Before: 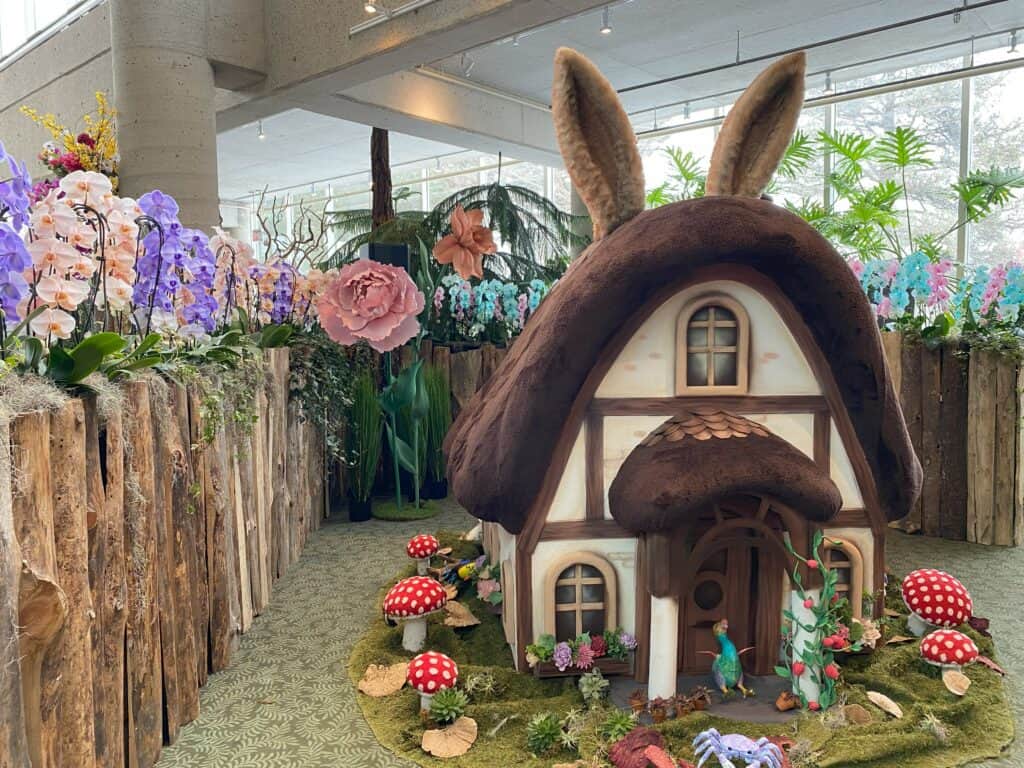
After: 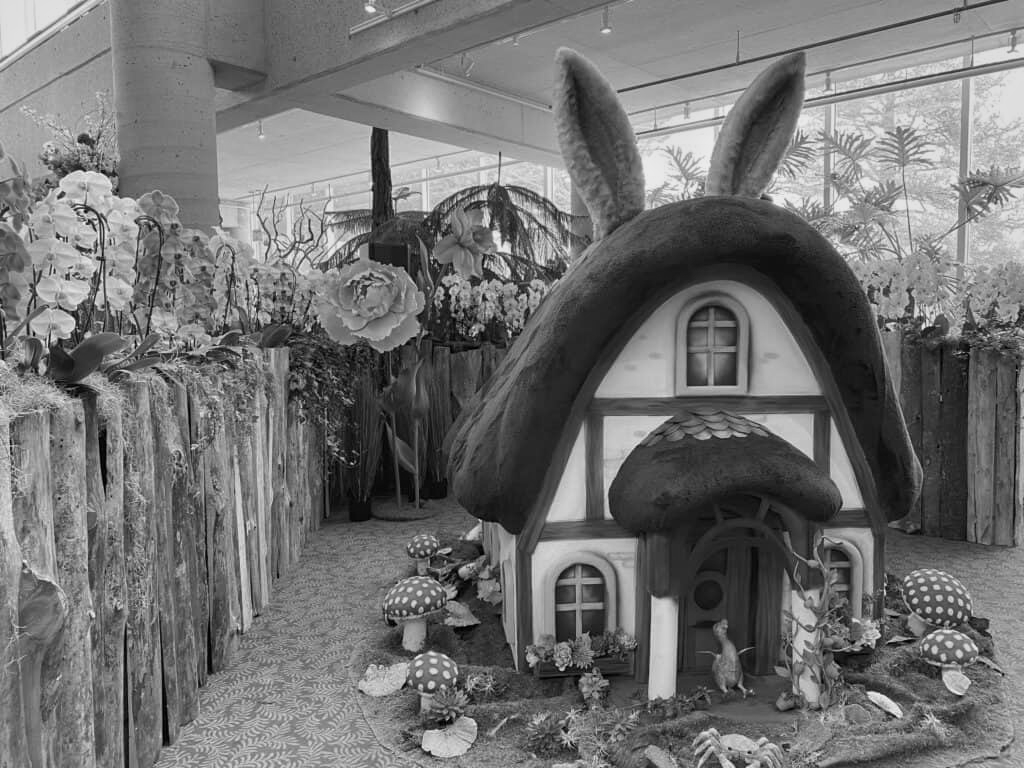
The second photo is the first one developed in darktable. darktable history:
white balance: red 1.042, blue 1.17
monochrome: a 26.22, b 42.67, size 0.8
